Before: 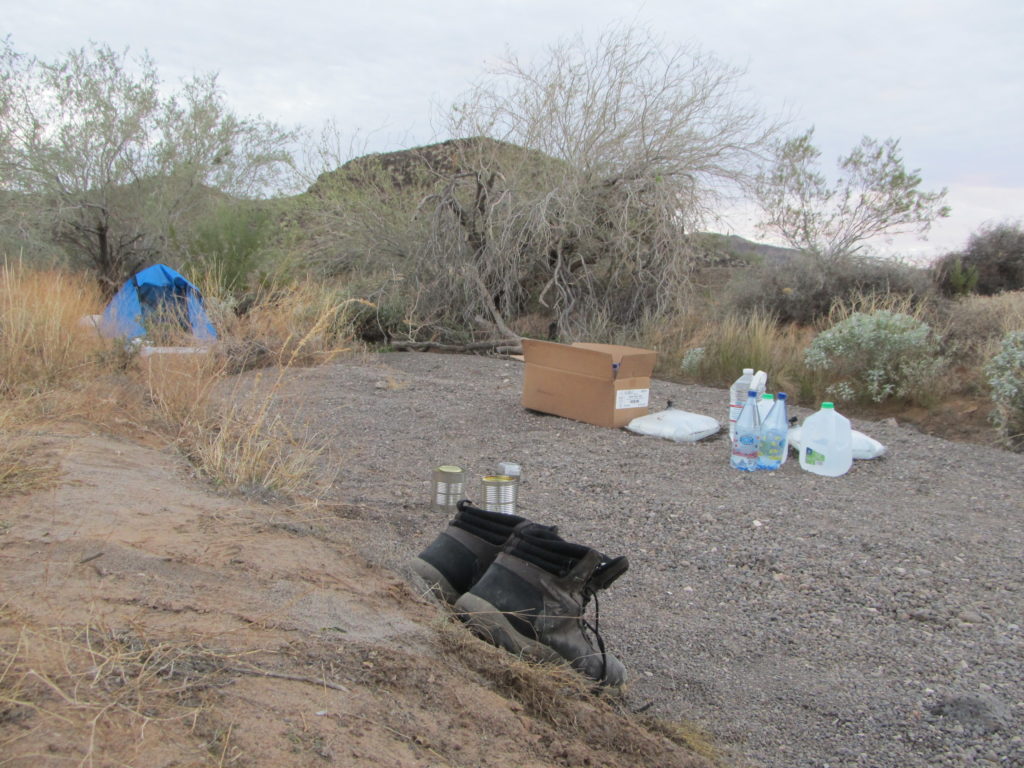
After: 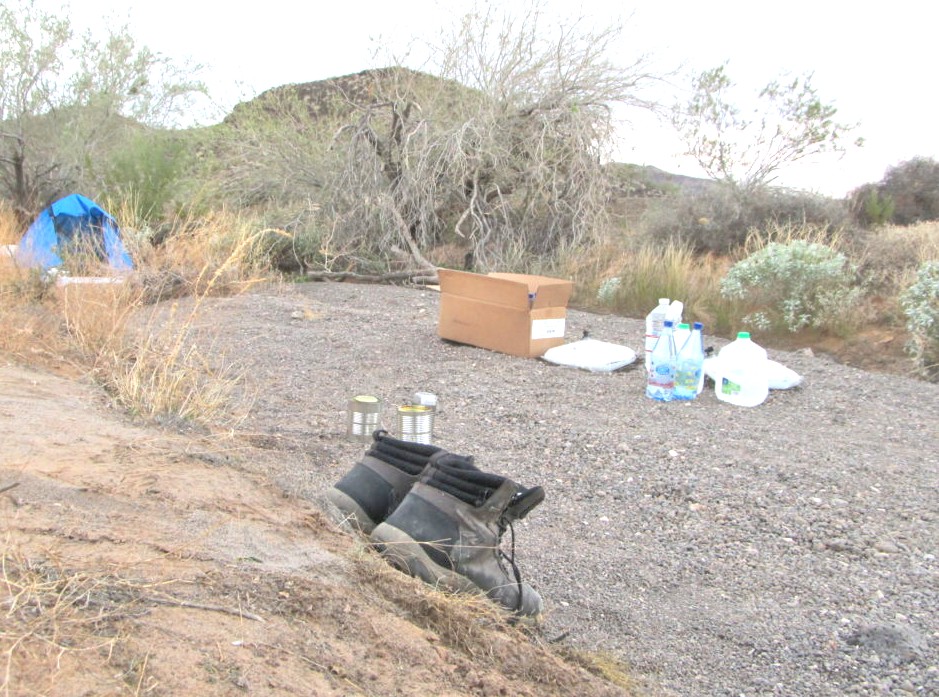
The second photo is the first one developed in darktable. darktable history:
crop and rotate: left 8.262%, top 9.226%
exposure: black level correction 0, exposure 0.95 EV, compensate exposure bias true, compensate highlight preservation false
tone equalizer: -7 EV 0.15 EV, -6 EV 0.6 EV, -5 EV 1.15 EV, -4 EV 1.33 EV, -3 EV 1.15 EV, -2 EV 0.6 EV, -1 EV 0.15 EV, mask exposure compensation -0.5 EV
